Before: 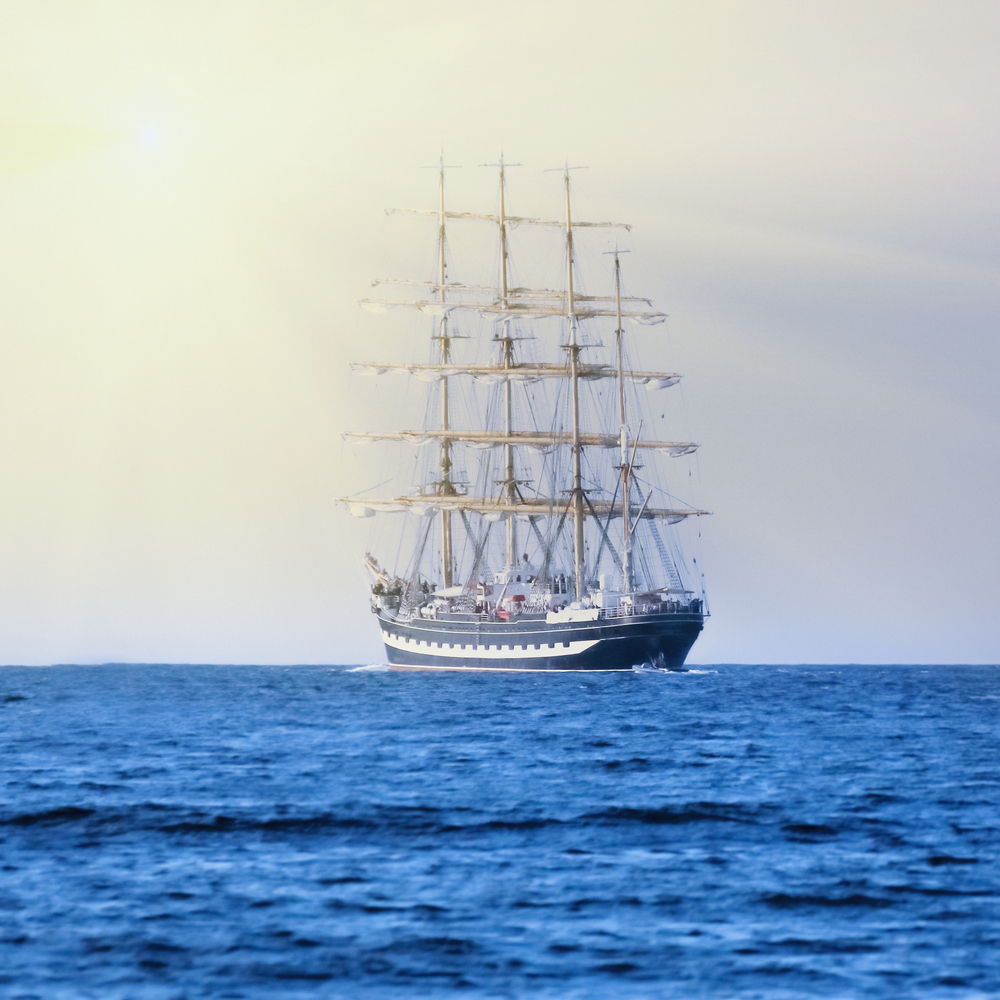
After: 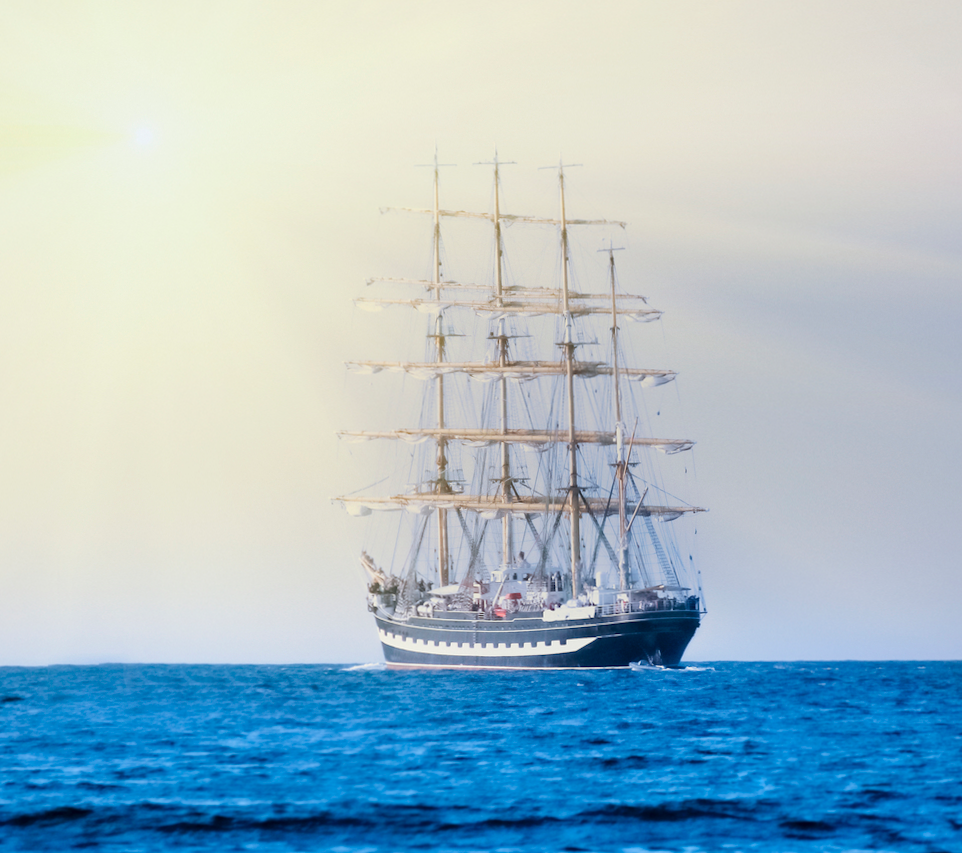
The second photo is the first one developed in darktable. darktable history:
crop and rotate: angle 0.29°, left 0.231%, right 2.999%, bottom 14.21%
